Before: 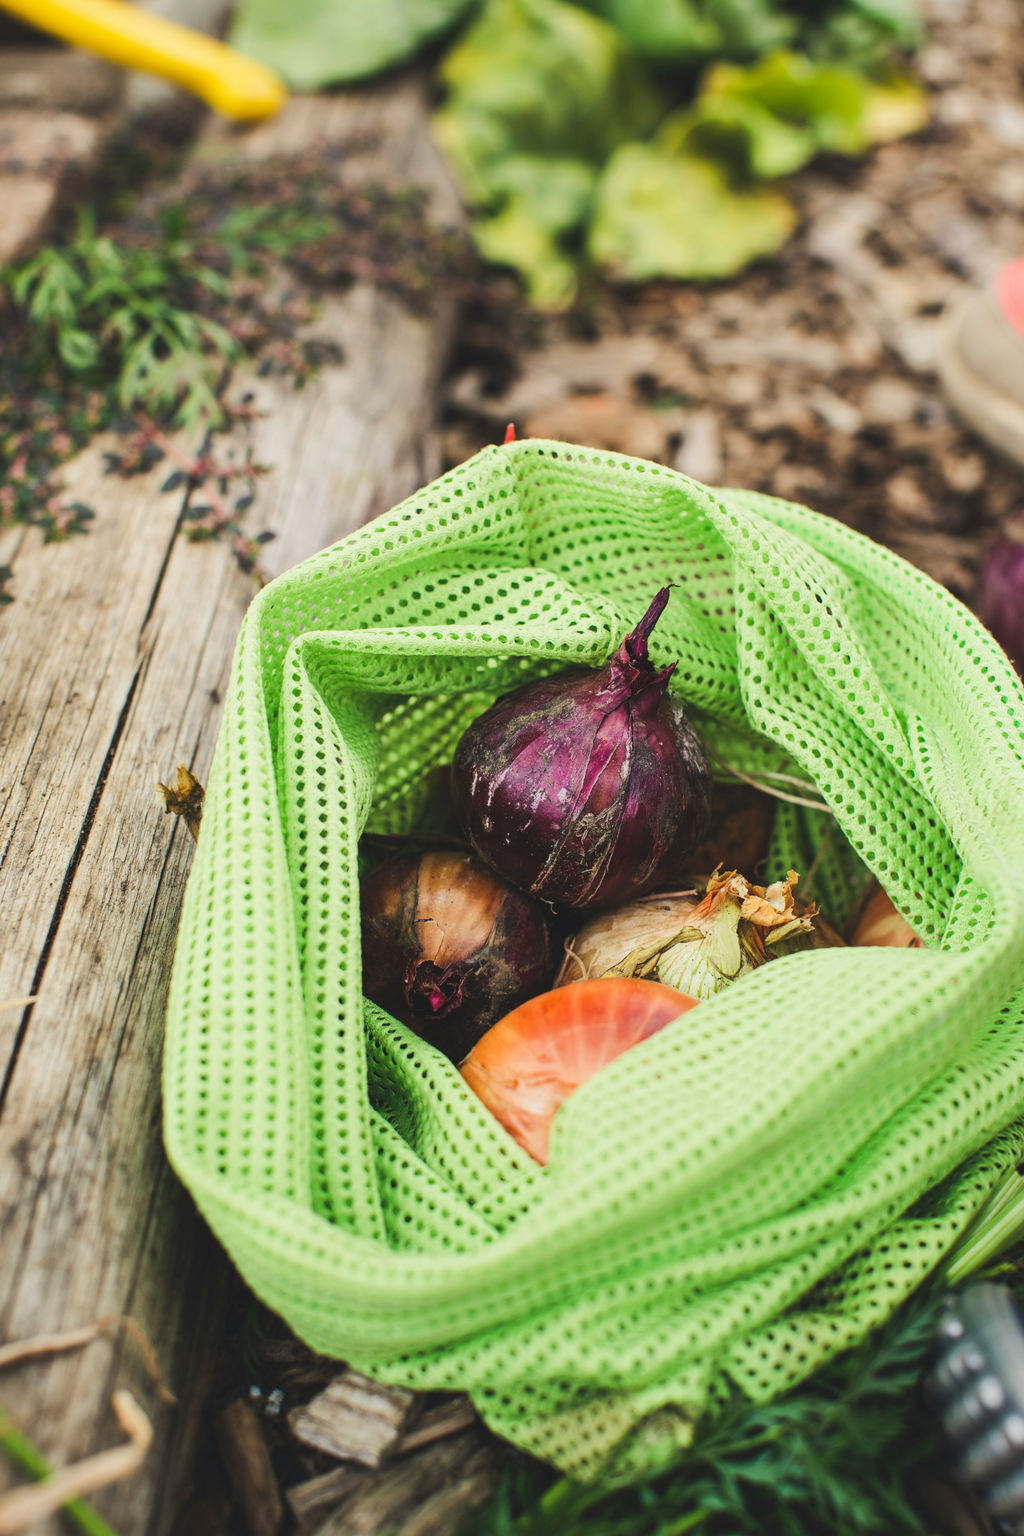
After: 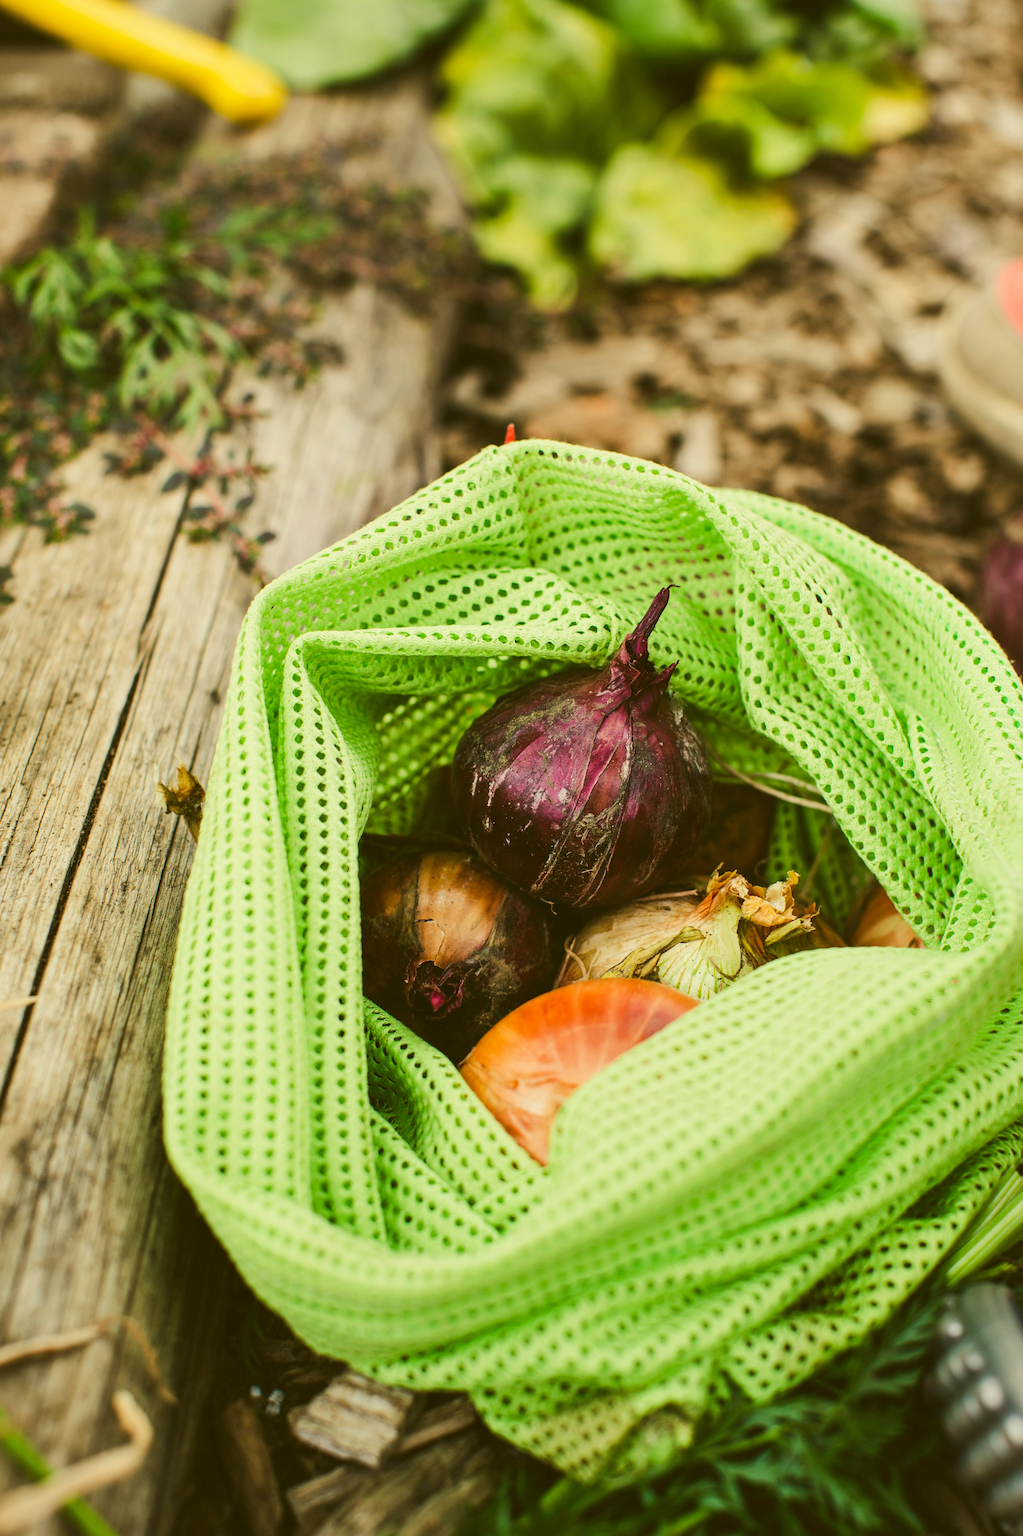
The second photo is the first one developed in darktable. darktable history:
color correction: highlights a* -1.44, highlights b* 10.35, shadows a* 0.273, shadows b* 19.02
